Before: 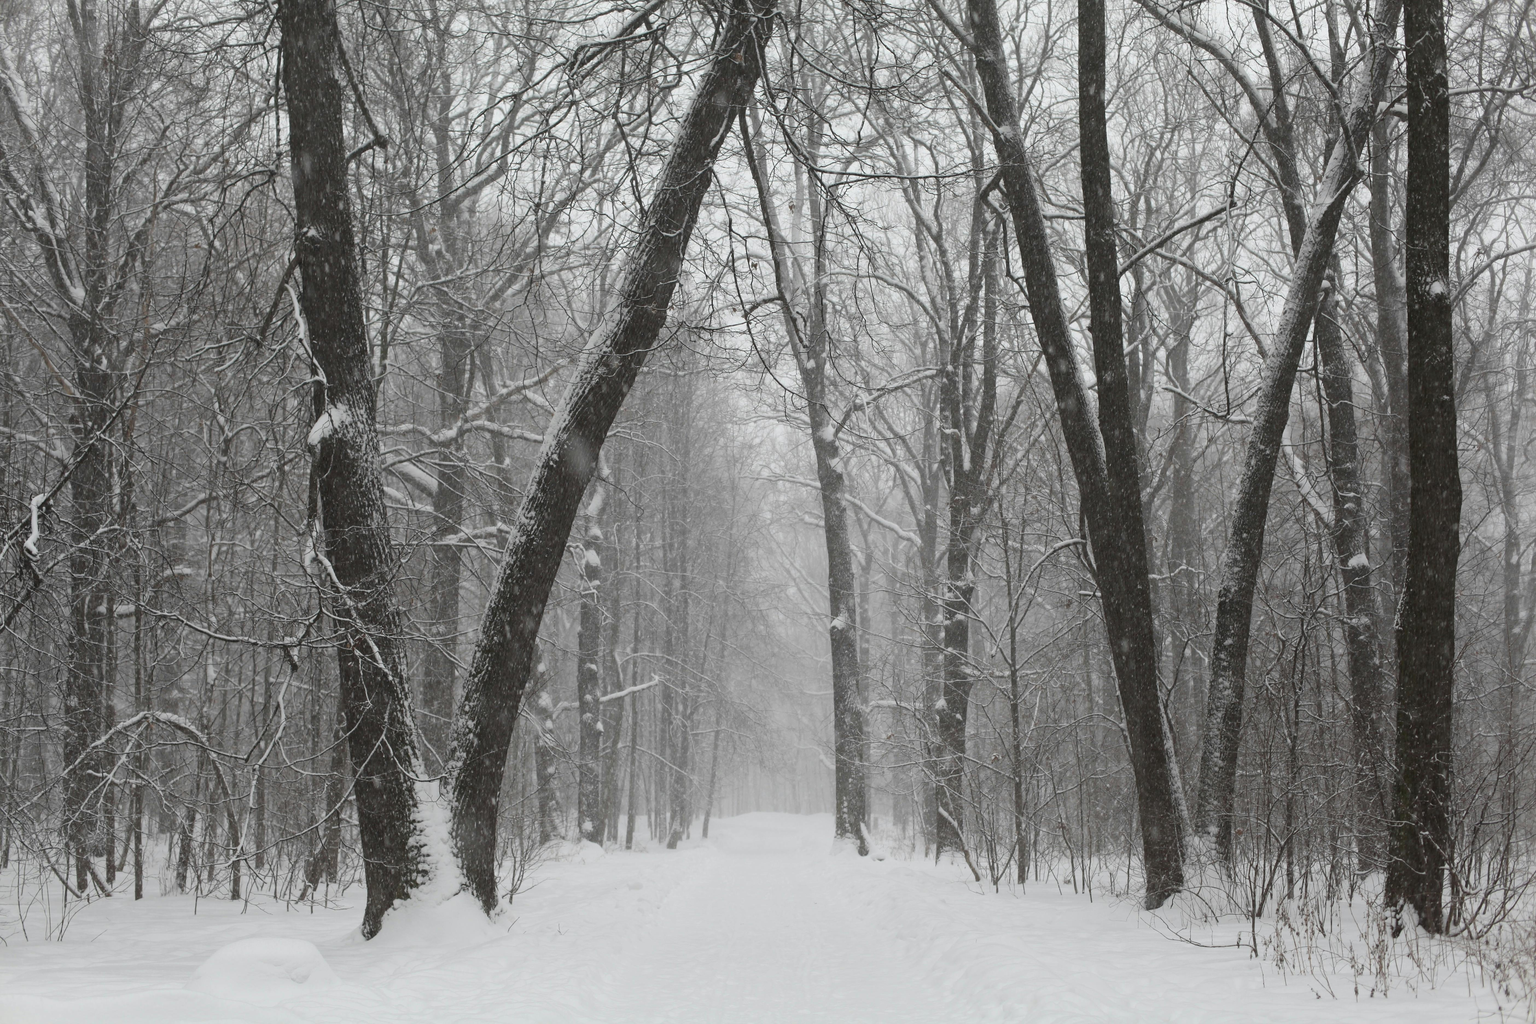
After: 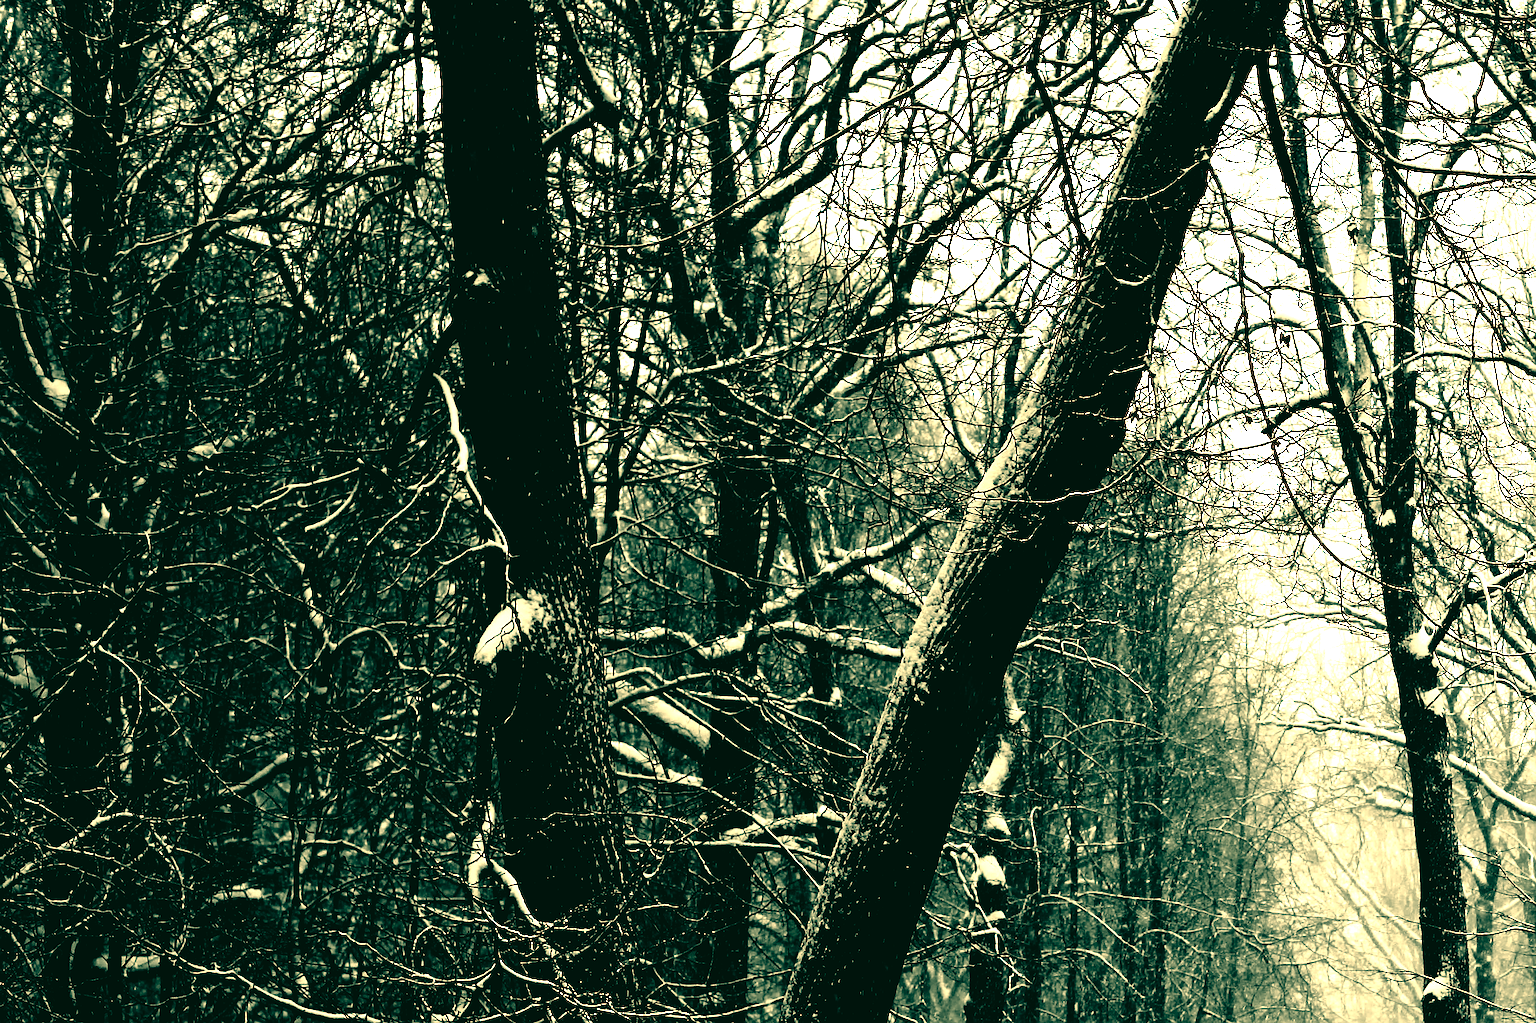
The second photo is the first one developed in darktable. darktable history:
exposure: black level correction 0, exposure 1.186 EV, compensate highlight preservation false
sharpen: on, module defaults
levels: levels [0.721, 0.937, 0.997]
color balance rgb: shadows lift › luminance 0.54%, shadows lift › chroma 6.946%, shadows lift › hue 298.51°, highlights gain › chroma 3.724%, highlights gain › hue 58.37°, perceptual saturation grading › global saturation 29.496%, global vibrance 20%
crop and rotate: left 3.057%, top 7.7%, right 41.865%, bottom 37.265%
color correction: highlights a* 1.96, highlights b* 33.87, shadows a* -36.31, shadows b* -6.03
shadows and highlights: shadows 2.96, highlights -18.79, soften with gaussian
base curve: curves: ch0 [(0, 0) (0.028, 0.03) (0.121, 0.232) (0.46, 0.748) (0.859, 0.968) (1, 1)], preserve colors none
